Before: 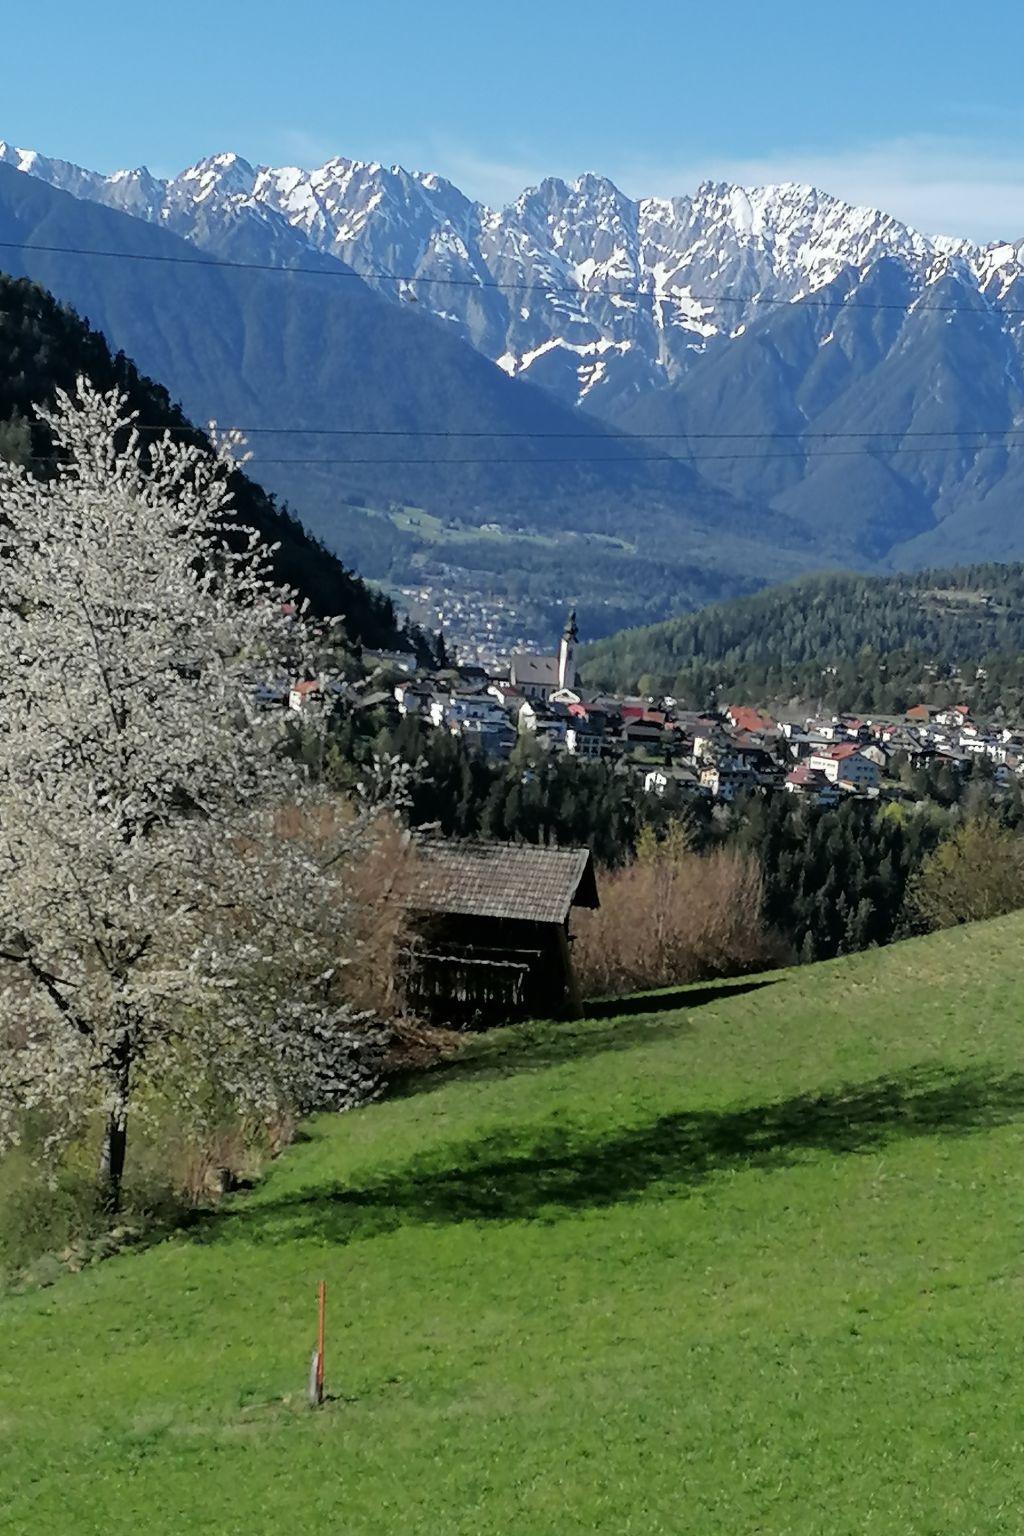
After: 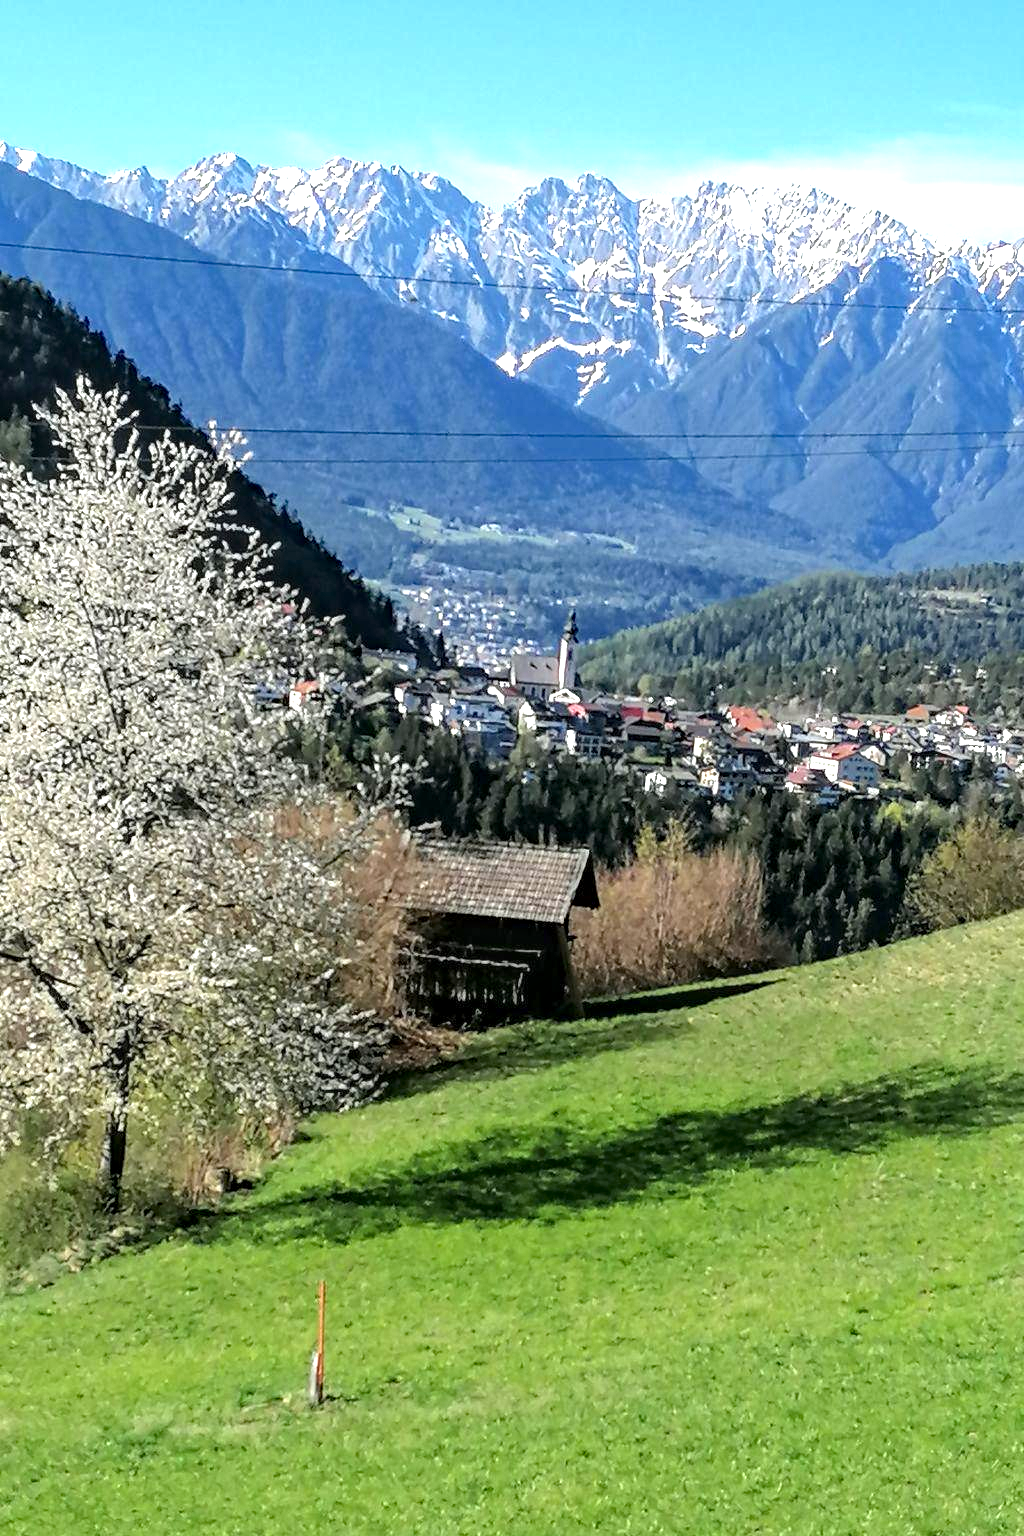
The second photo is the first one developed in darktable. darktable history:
exposure: black level correction 0, exposure 1.102 EV, compensate exposure bias true, compensate highlight preservation false
haze removal: compatibility mode true, adaptive false
local contrast: on, module defaults
